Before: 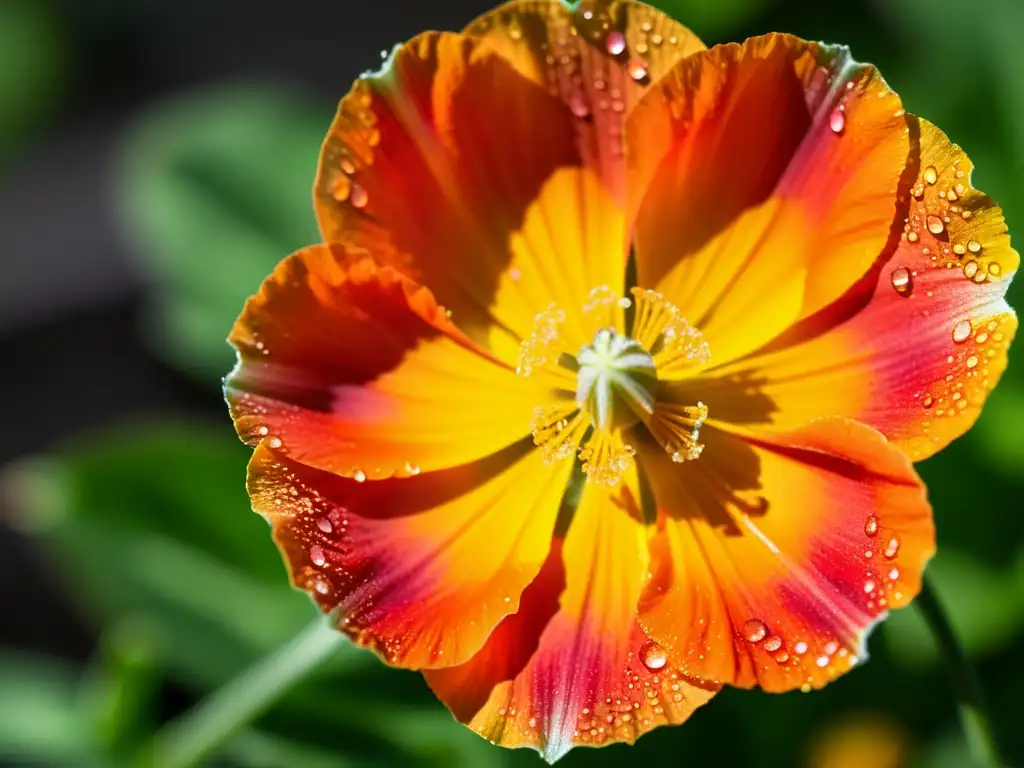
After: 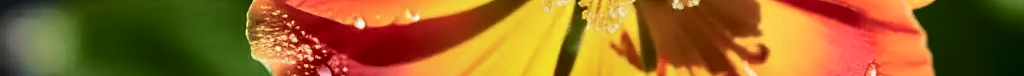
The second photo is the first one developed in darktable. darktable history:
tone curve: curves: ch0 [(0, 0) (0.081, 0.044) (0.185, 0.13) (0.283, 0.238) (0.416, 0.449) (0.495, 0.524) (0.686, 0.743) (0.826, 0.865) (0.978, 0.988)]; ch1 [(0, 0) (0.147, 0.166) (0.321, 0.362) (0.371, 0.402) (0.423, 0.442) (0.479, 0.472) (0.505, 0.497) (0.521, 0.506) (0.551, 0.537) (0.586, 0.574) (0.625, 0.618) (0.68, 0.681) (1, 1)]; ch2 [(0, 0) (0.346, 0.362) (0.404, 0.427) (0.502, 0.495) (0.531, 0.513) (0.547, 0.533) (0.582, 0.596) (0.629, 0.631) (0.717, 0.678) (1, 1)], color space Lab, independent channels, preserve colors none
crop and rotate: top 59.084%, bottom 30.916%
shadows and highlights: shadows 24.5, highlights -78.15, soften with gaussian
contrast brightness saturation: contrast 0.01, saturation -0.05
white balance: red 1.004, blue 1.096
